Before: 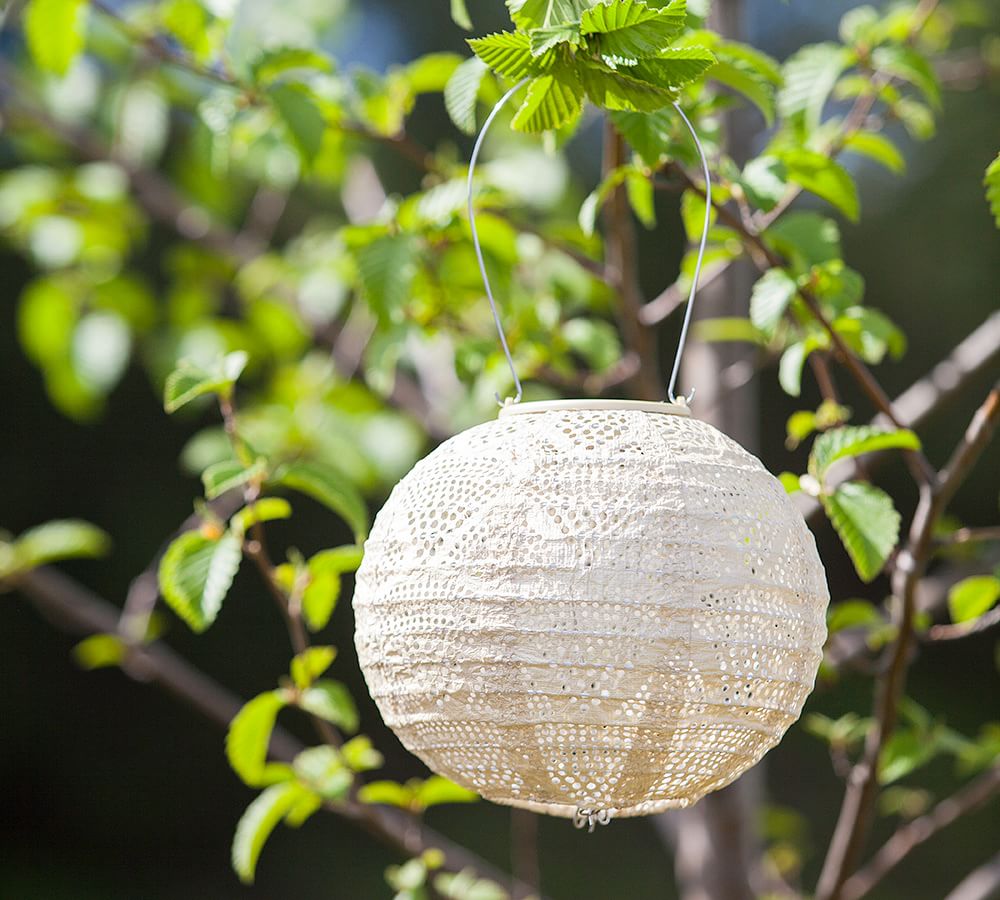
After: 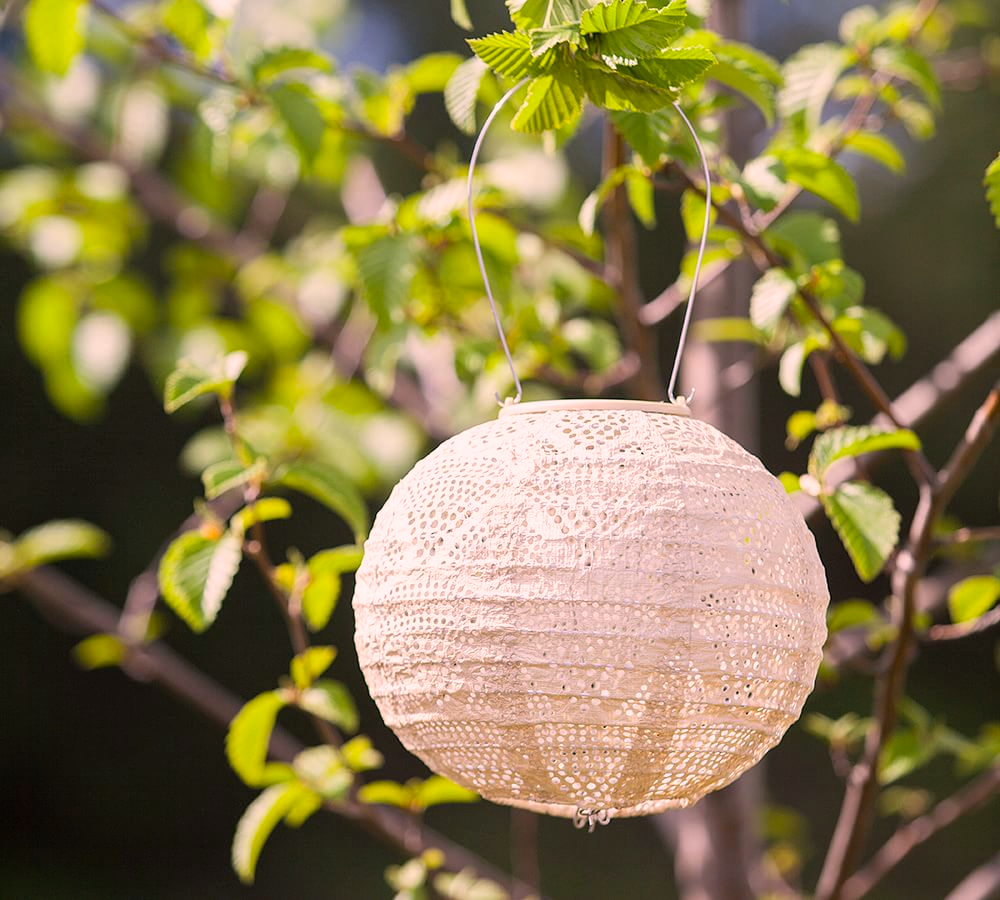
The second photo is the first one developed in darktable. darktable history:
color calibration: output R [1.063, -0.012, -0.003, 0], output B [-0.079, 0.047, 1, 0], gray › normalize channels true, illuminant same as pipeline (D50), adaptation XYZ, x 0.346, y 0.358, temperature 5008.18 K, gamut compression 0.027
color correction: highlights a* 8.12, highlights b* 4.27
